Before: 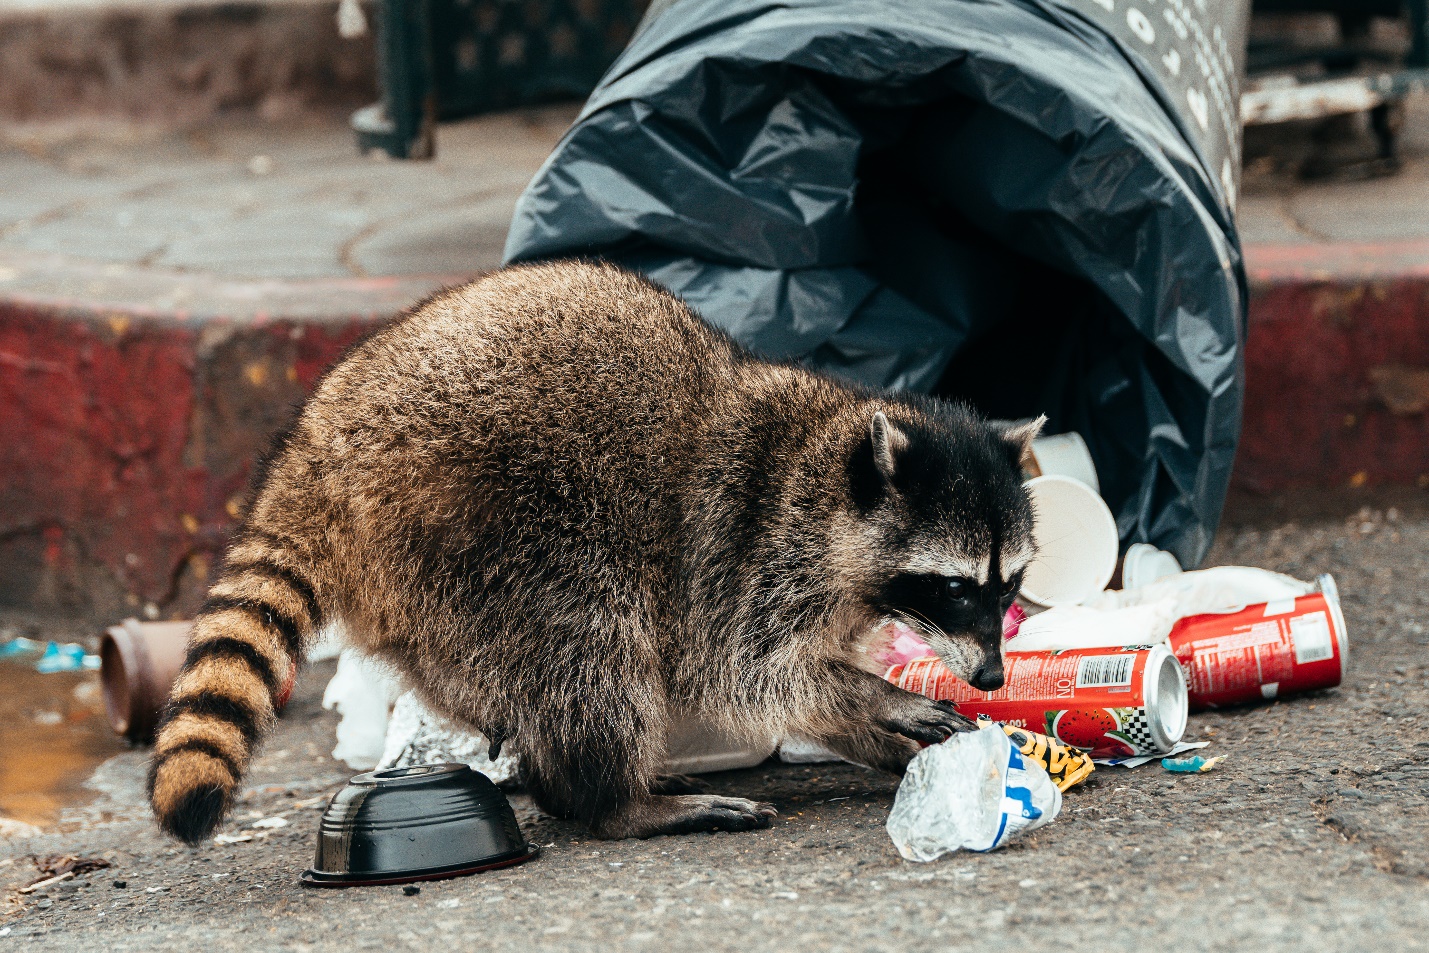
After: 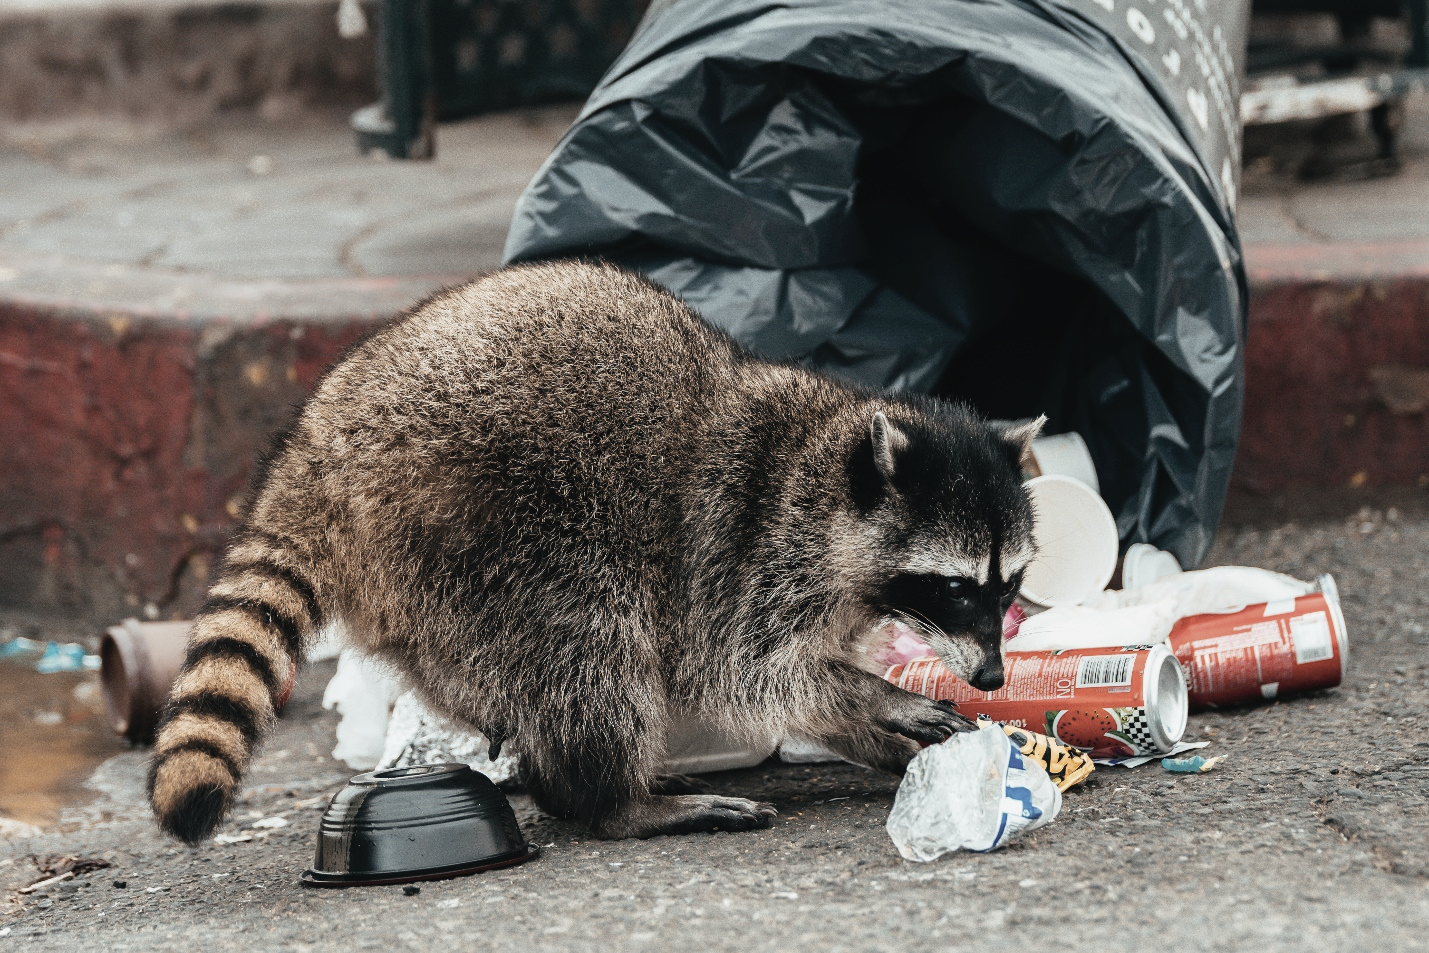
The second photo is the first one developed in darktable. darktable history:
contrast brightness saturation: contrast -0.05, saturation -0.41
tone equalizer: on, module defaults
